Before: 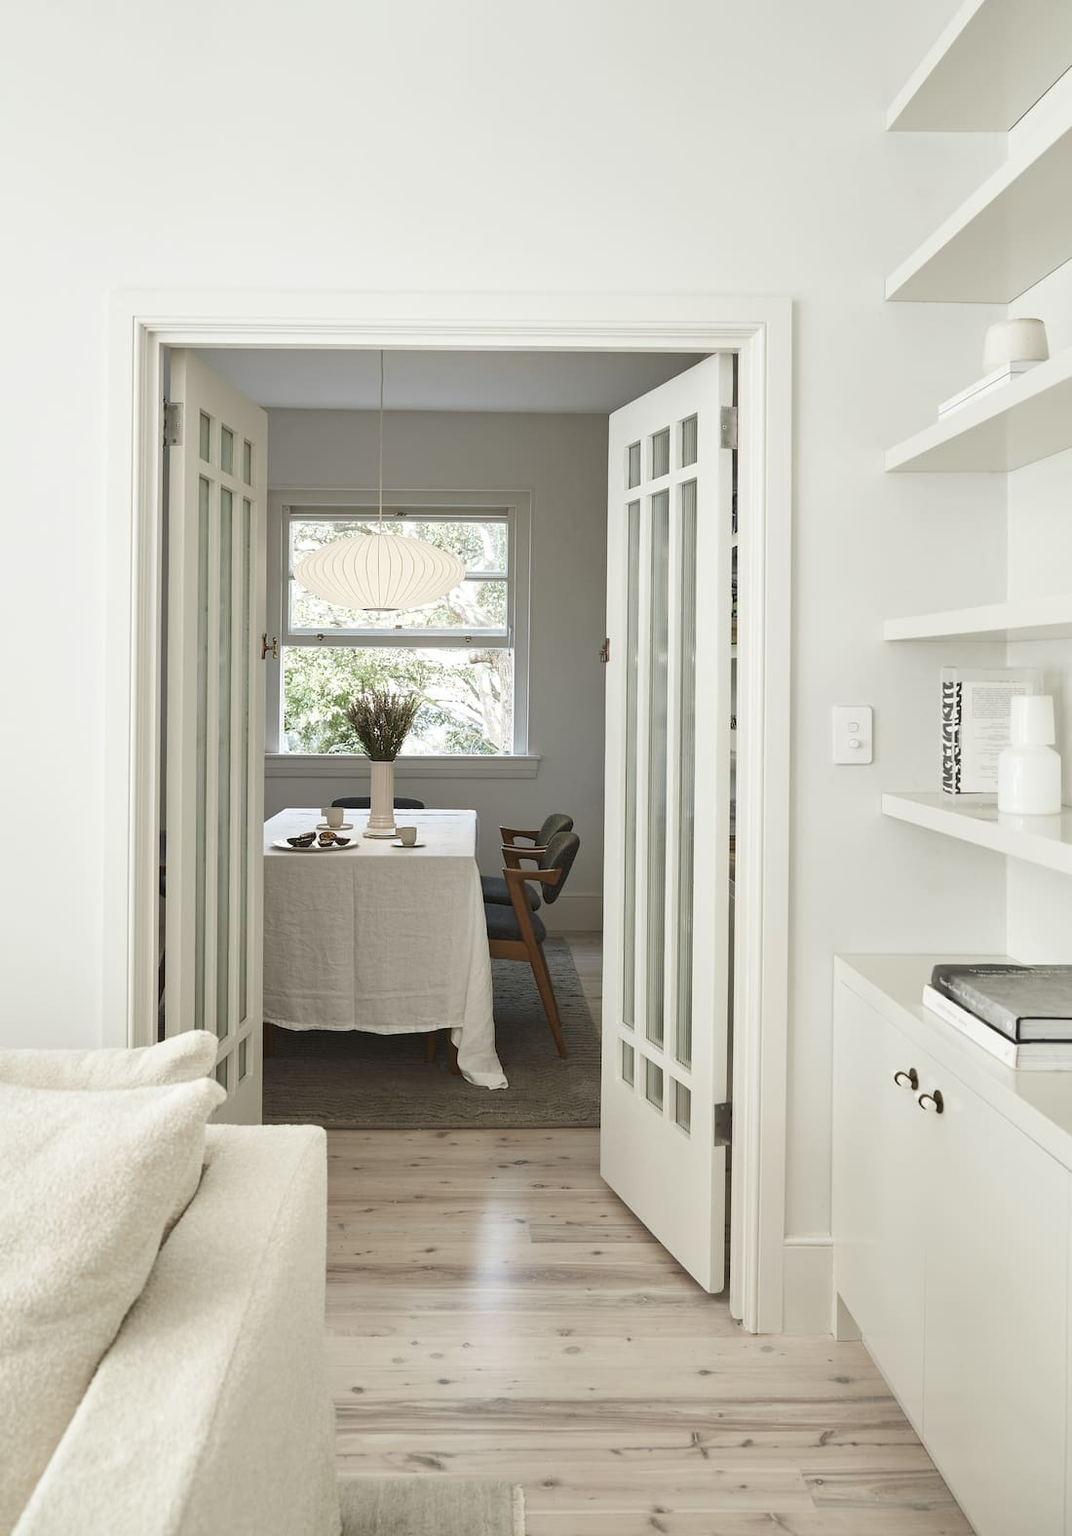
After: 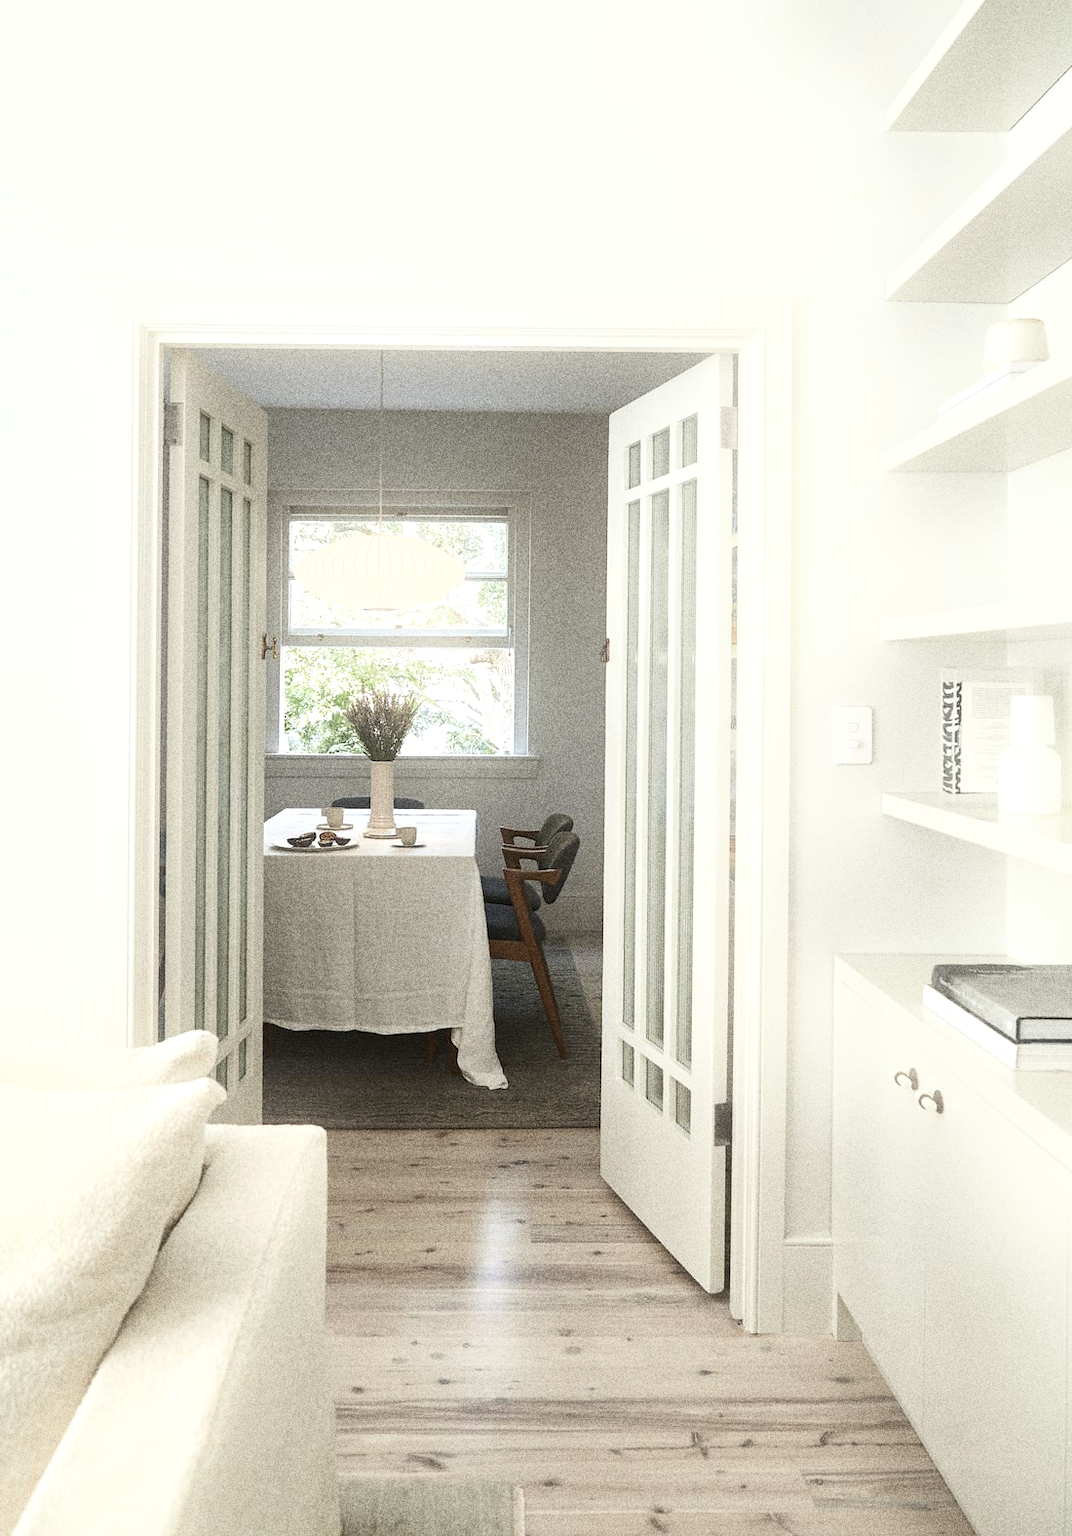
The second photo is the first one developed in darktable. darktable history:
grain: coarseness 10.62 ISO, strength 55.56%
tone equalizer: -8 EV -0.417 EV, -7 EV -0.389 EV, -6 EV -0.333 EV, -5 EV -0.222 EV, -3 EV 0.222 EV, -2 EV 0.333 EV, -1 EV 0.389 EV, +0 EV 0.417 EV, edges refinement/feathering 500, mask exposure compensation -1.57 EV, preserve details no
bloom: size 9%, threshold 100%, strength 7%
